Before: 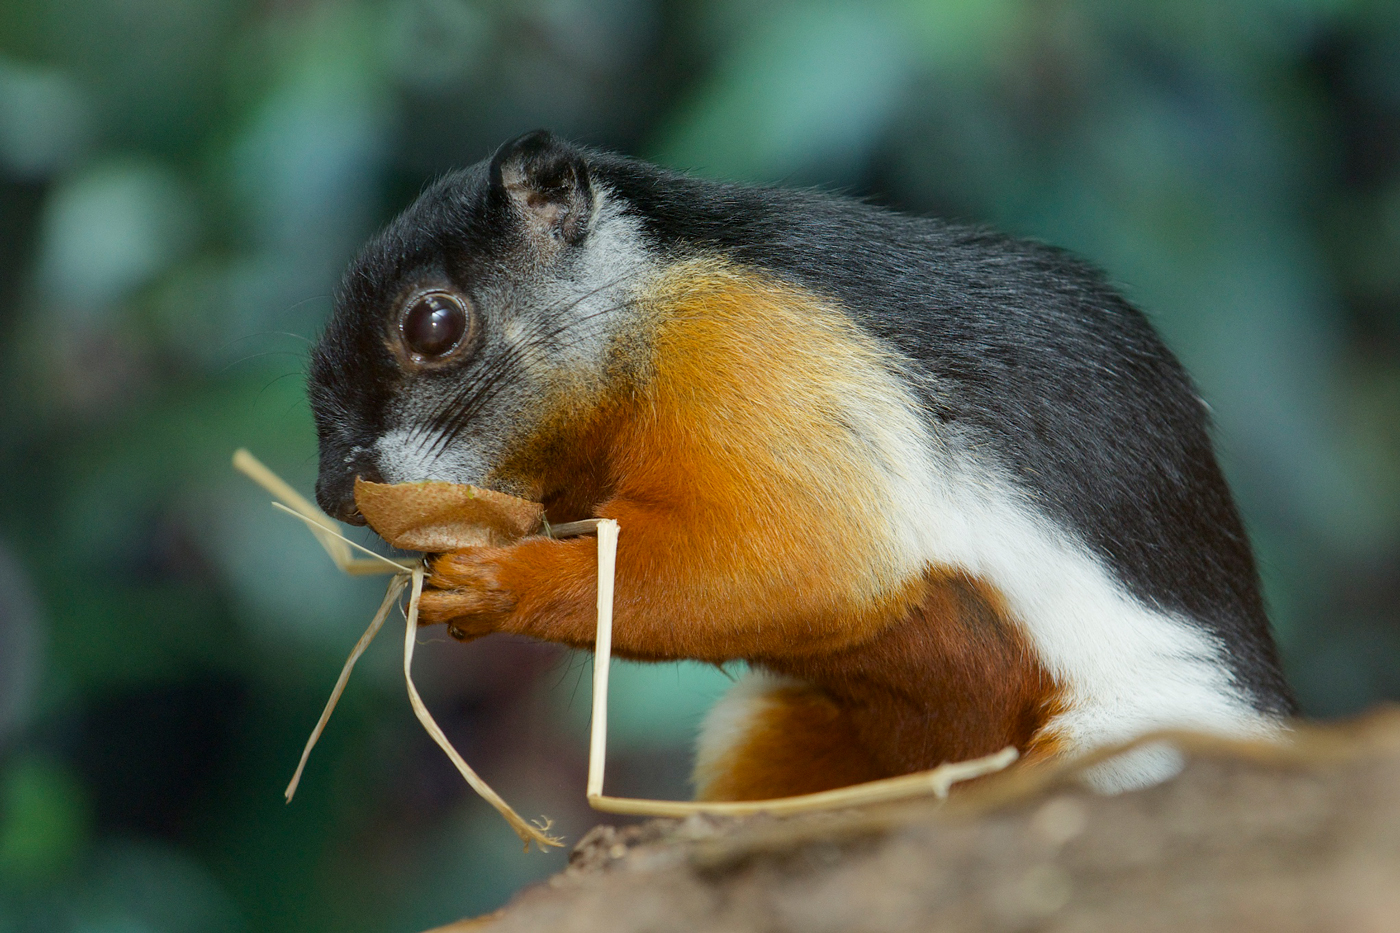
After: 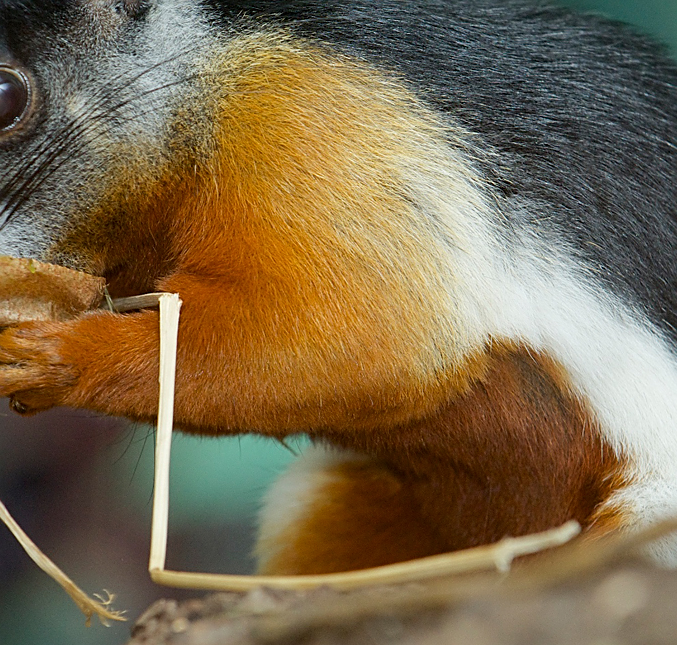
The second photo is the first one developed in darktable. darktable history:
crop: left 31.337%, top 24.293%, right 20.302%, bottom 6.489%
sharpen: on, module defaults
